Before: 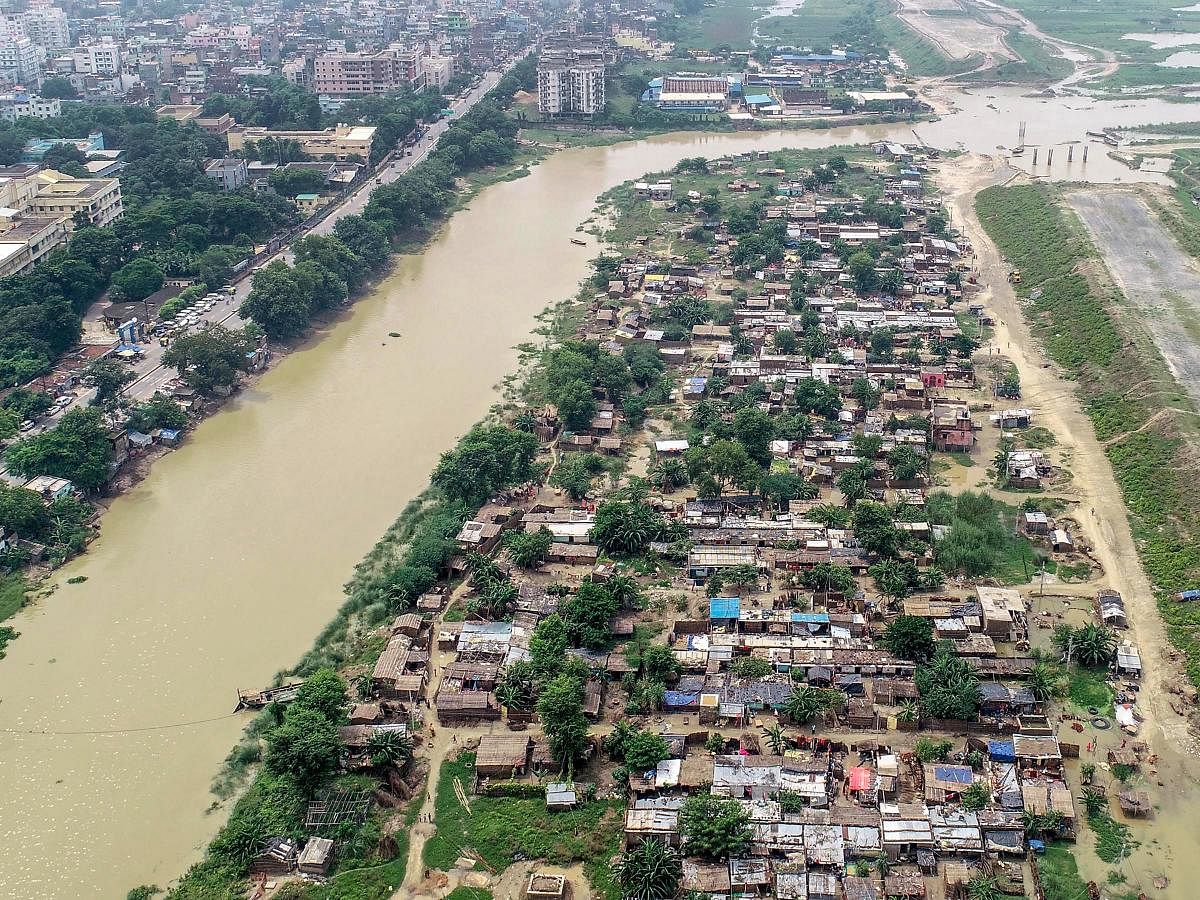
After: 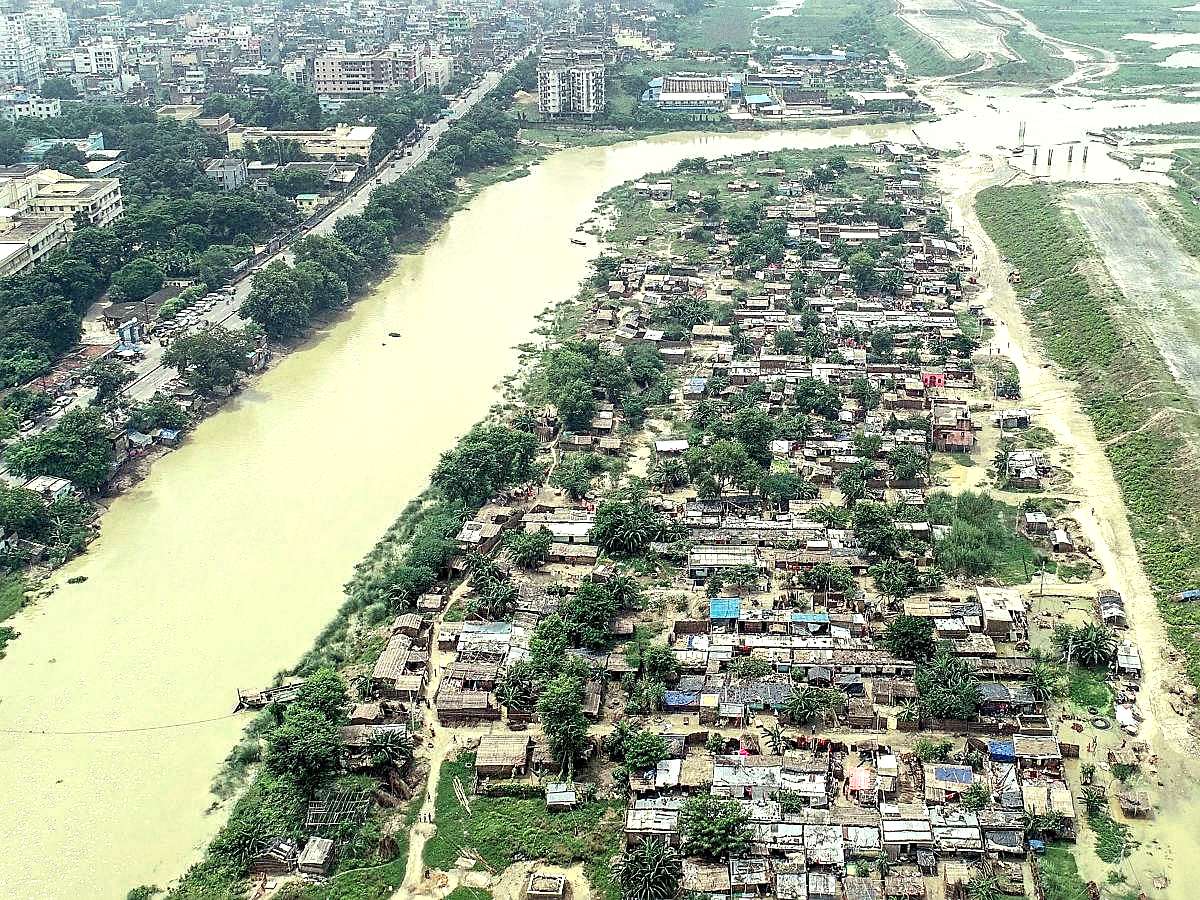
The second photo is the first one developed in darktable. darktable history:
white balance: emerald 1
exposure: black level correction 0.001, exposure 0.5 EV, compensate exposure bias true, compensate highlight preservation false
sharpen: on, module defaults
color correction: highlights a* -10.77, highlights b* 9.8, saturation 1.72
grain: coarseness 0.09 ISO, strength 40%
color zones: curves: ch0 [(0, 0.6) (0.129, 0.585) (0.193, 0.596) (0.429, 0.5) (0.571, 0.5) (0.714, 0.5) (0.857, 0.5) (1, 0.6)]; ch1 [(0, 0.453) (0.112, 0.245) (0.213, 0.252) (0.429, 0.233) (0.571, 0.231) (0.683, 0.242) (0.857, 0.296) (1, 0.453)]
